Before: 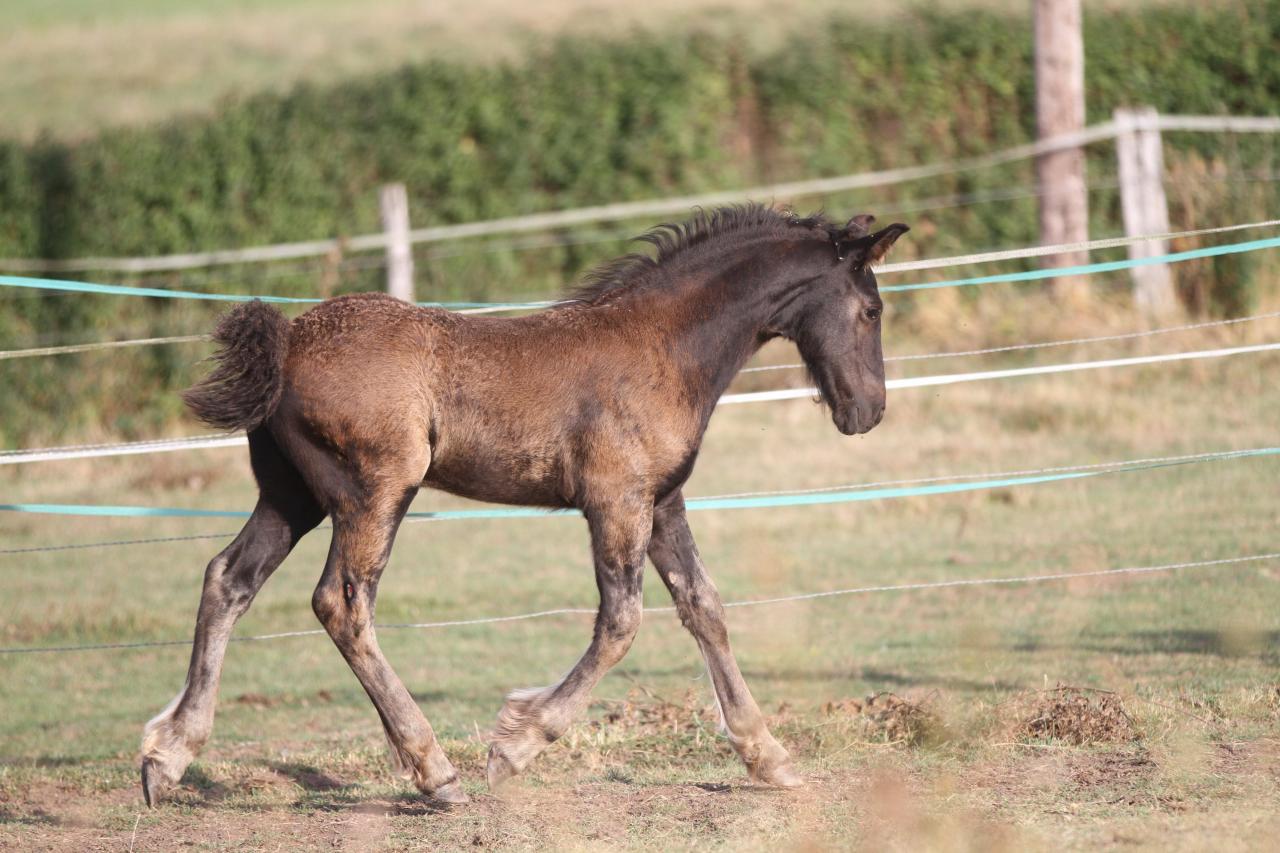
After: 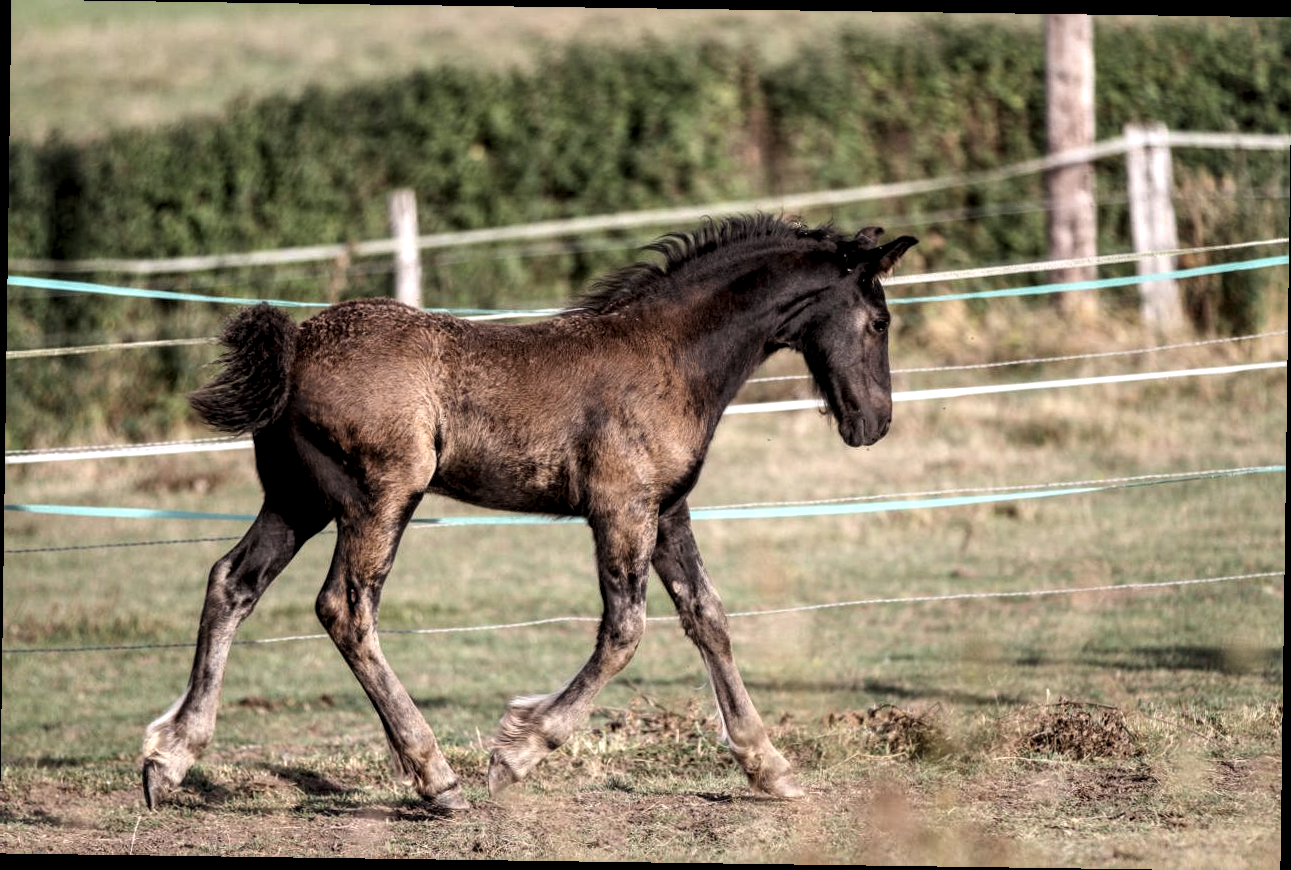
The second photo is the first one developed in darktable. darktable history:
local contrast: highlights 60%, shadows 60%, detail 160%
rotate and perspective: rotation 0.8°, automatic cropping off
levels: levels [0.116, 0.574, 1]
